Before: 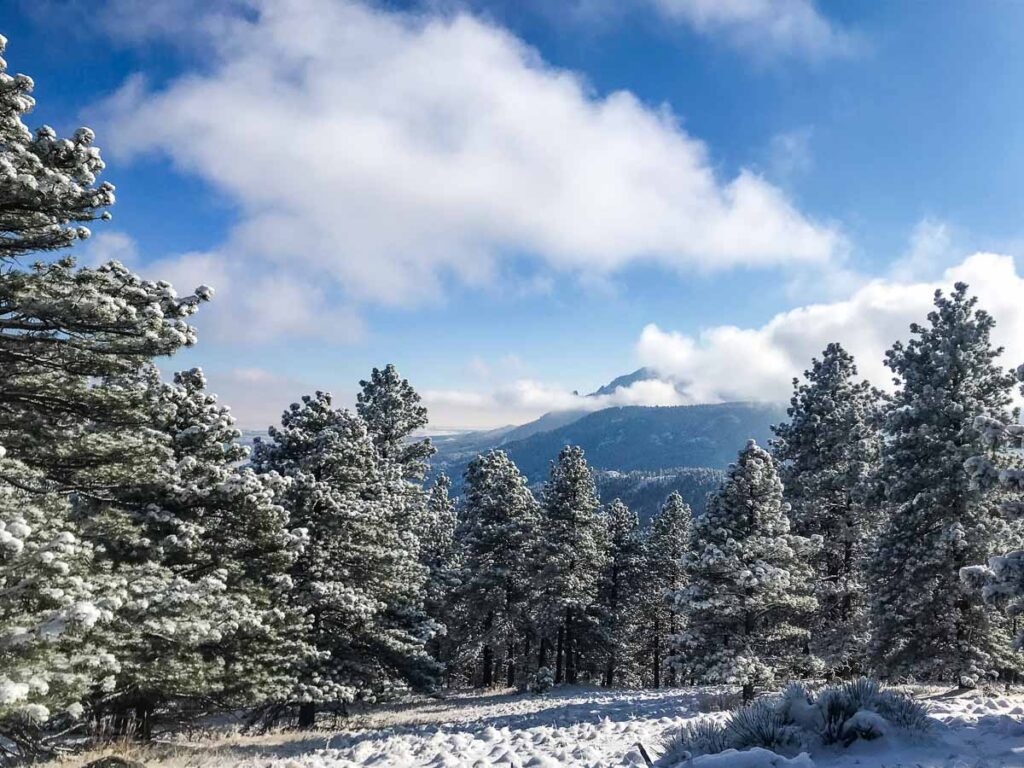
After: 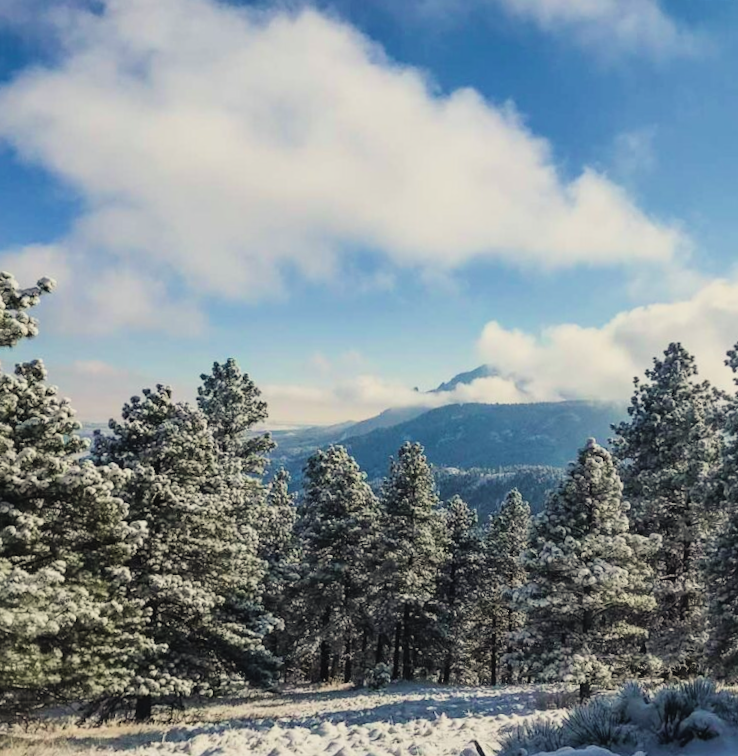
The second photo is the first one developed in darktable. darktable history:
crop and rotate: angle -3.27°, left 14.277%, top 0.028%, right 10.766%, bottom 0.028%
velvia: on, module defaults
exposure: black level correction -0.008, exposure 0.067 EV, compensate highlight preservation false
rotate and perspective: rotation -2.56°, automatic cropping off
white balance: red 1.029, blue 0.92
shadows and highlights: shadows 12, white point adjustment 1.2, highlights -0.36, soften with gaussian
filmic rgb: white relative exposure 3.85 EV, hardness 4.3
